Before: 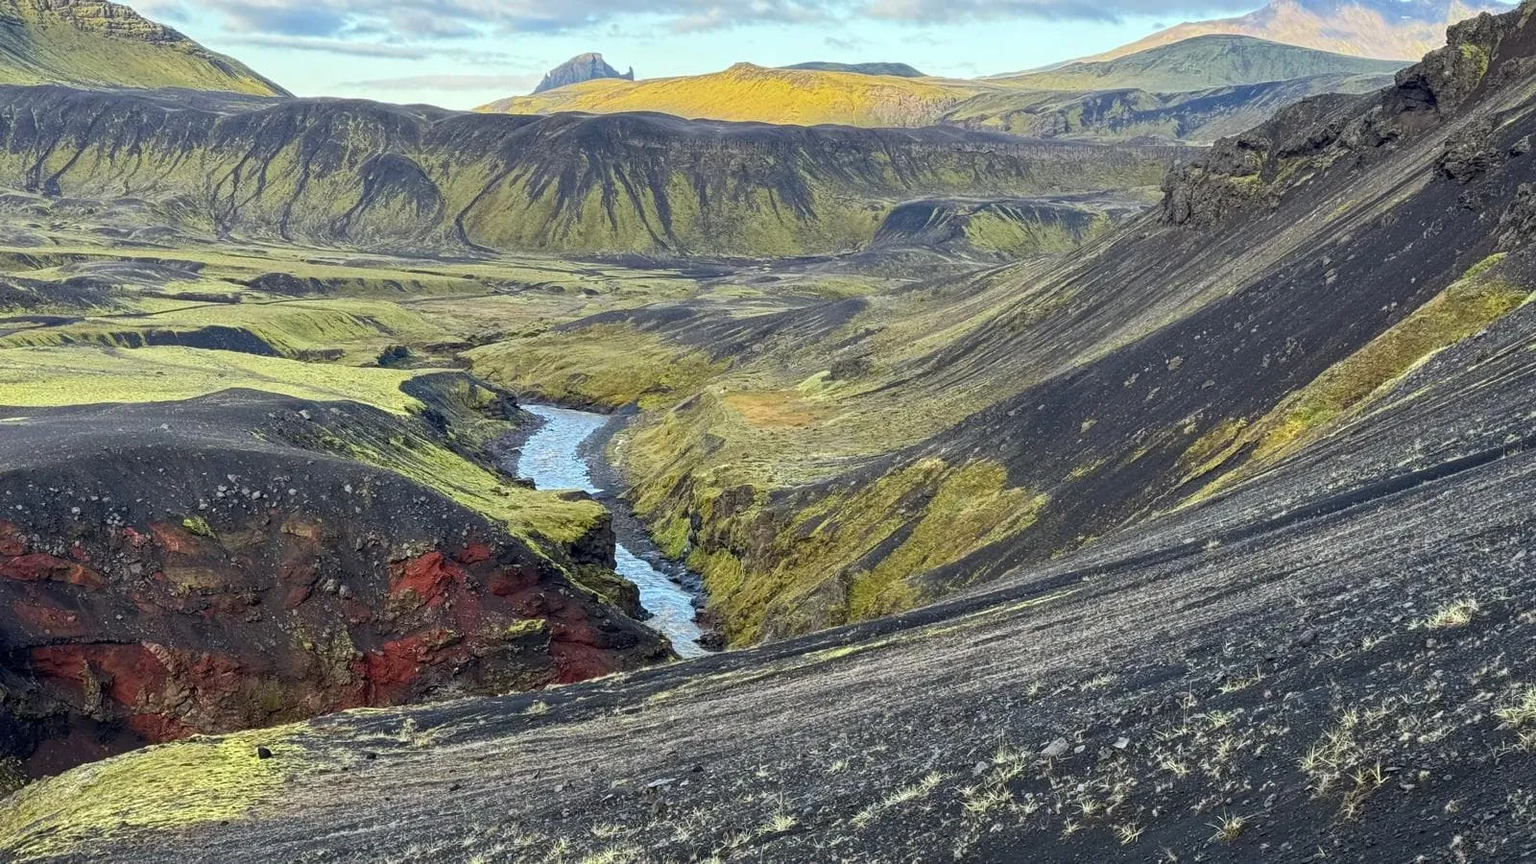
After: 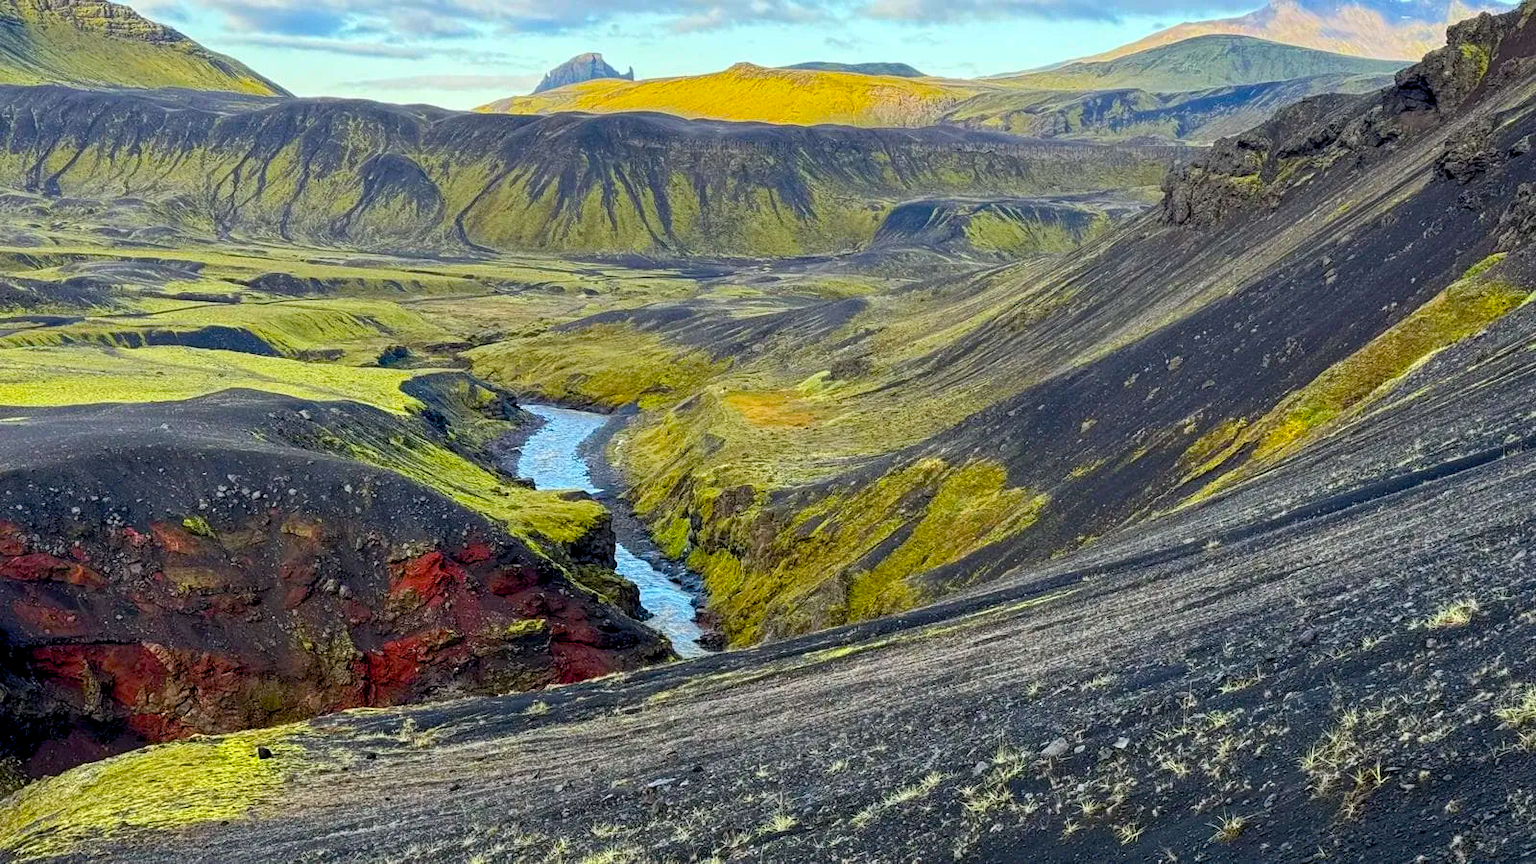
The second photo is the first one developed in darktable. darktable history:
color balance rgb: power › hue 313.7°, global offset › luminance -0.895%, linear chroma grading › global chroma 14.49%, perceptual saturation grading › global saturation 30.976%
